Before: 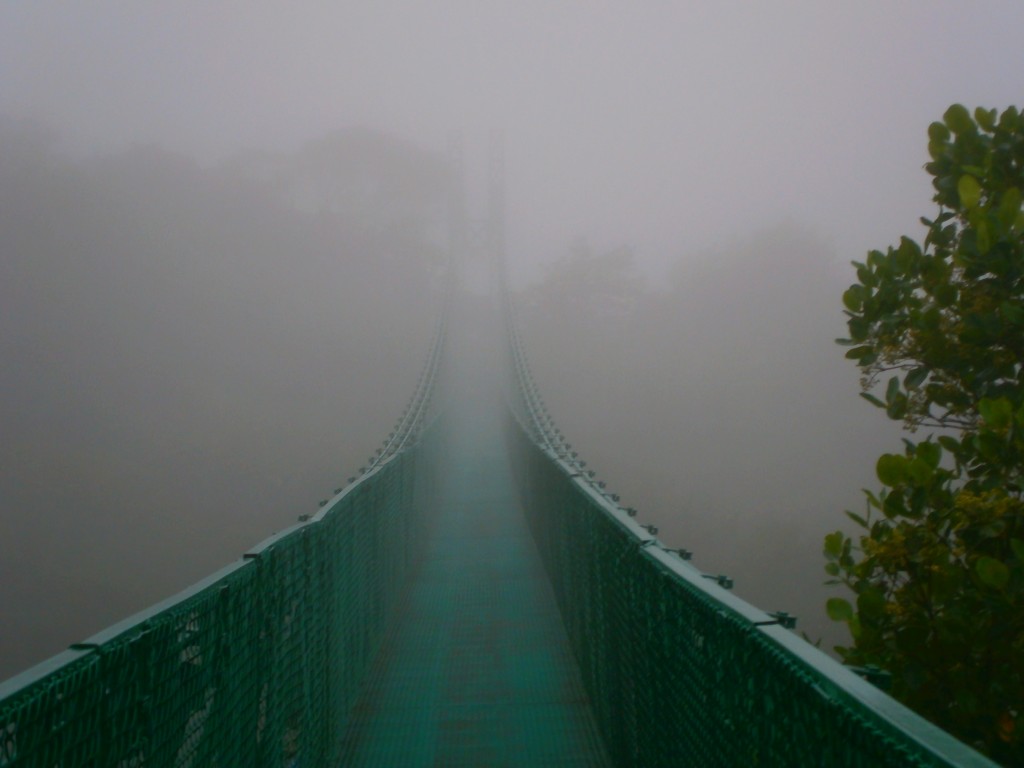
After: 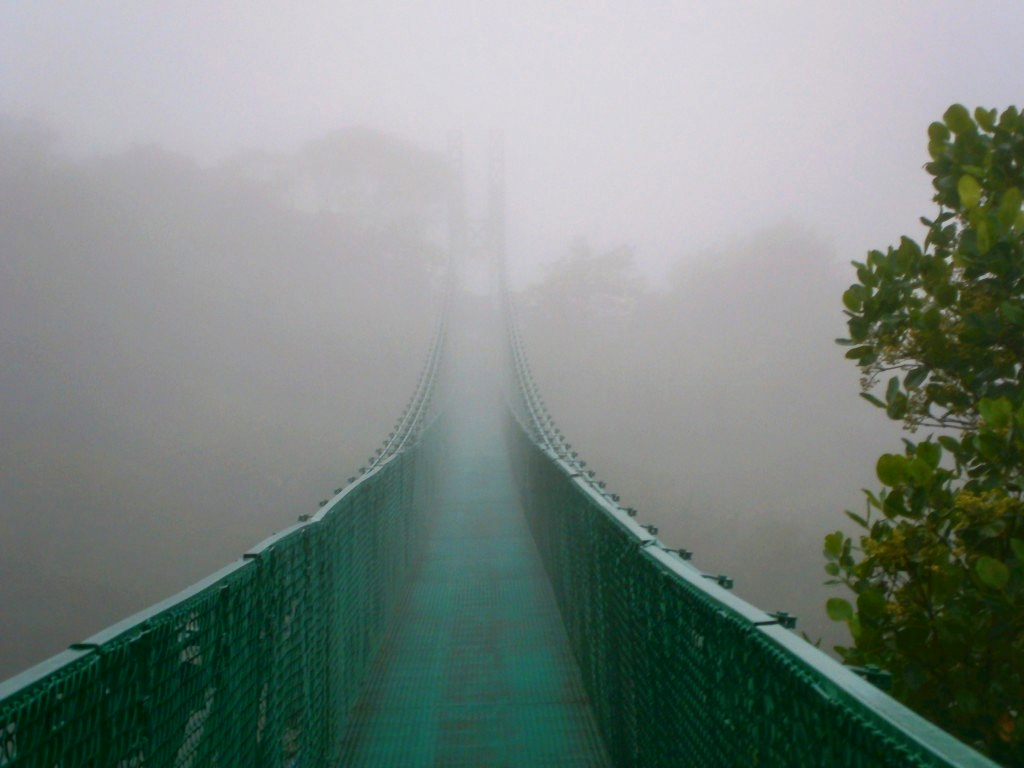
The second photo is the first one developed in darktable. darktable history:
exposure: black level correction 0, exposure 0.697 EV, compensate highlight preservation false
local contrast: on, module defaults
